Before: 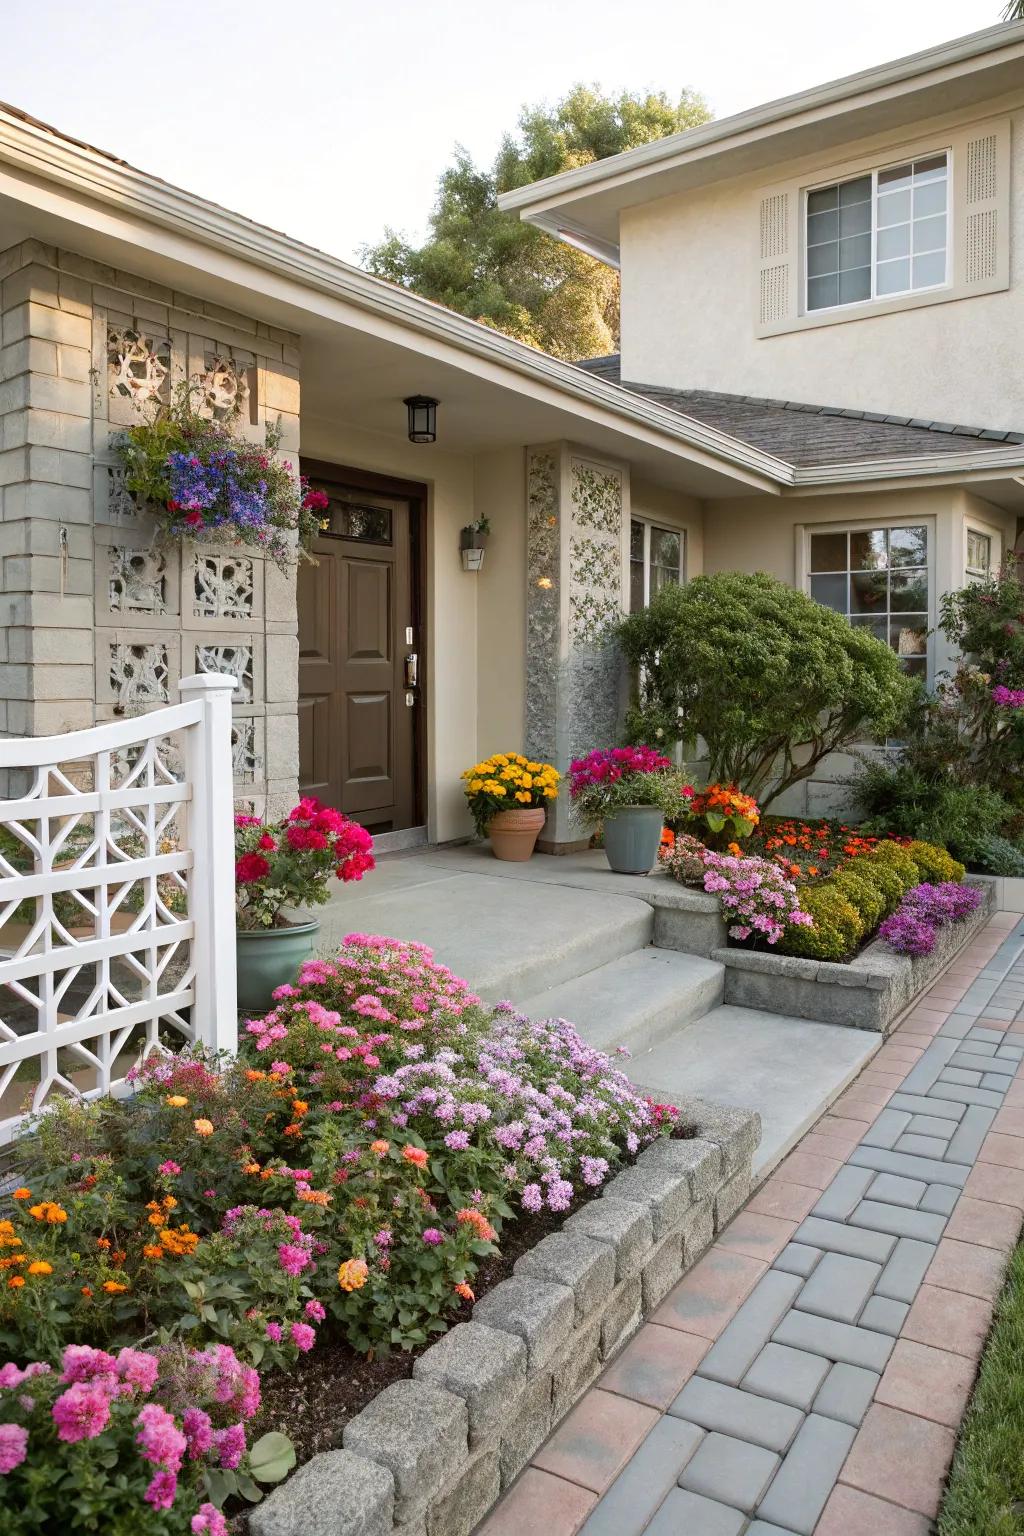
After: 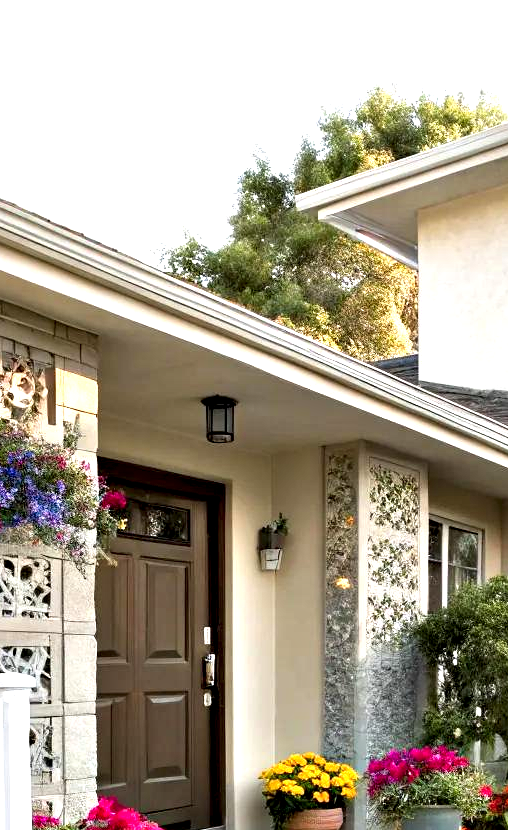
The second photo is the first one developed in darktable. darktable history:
exposure: exposure 0.57 EV, compensate highlight preservation false
crop: left 19.806%, right 30.526%, bottom 45.899%
contrast equalizer: octaves 7, y [[0.6 ×6], [0.55 ×6], [0 ×6], [0 ×6], [0 ×6]]
